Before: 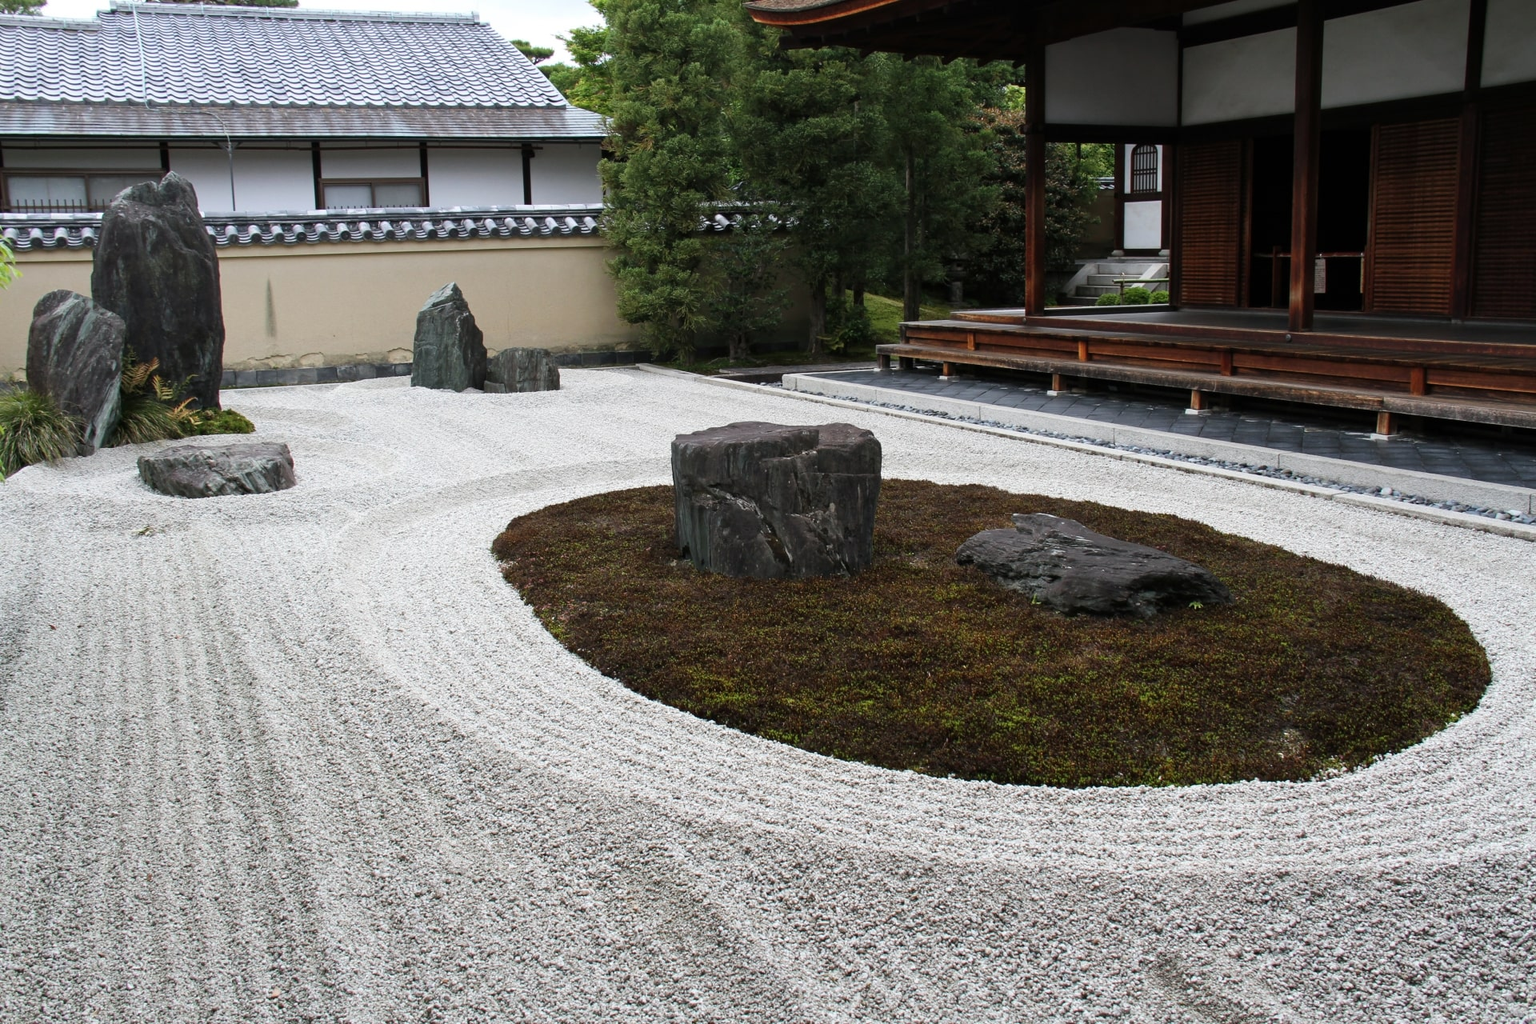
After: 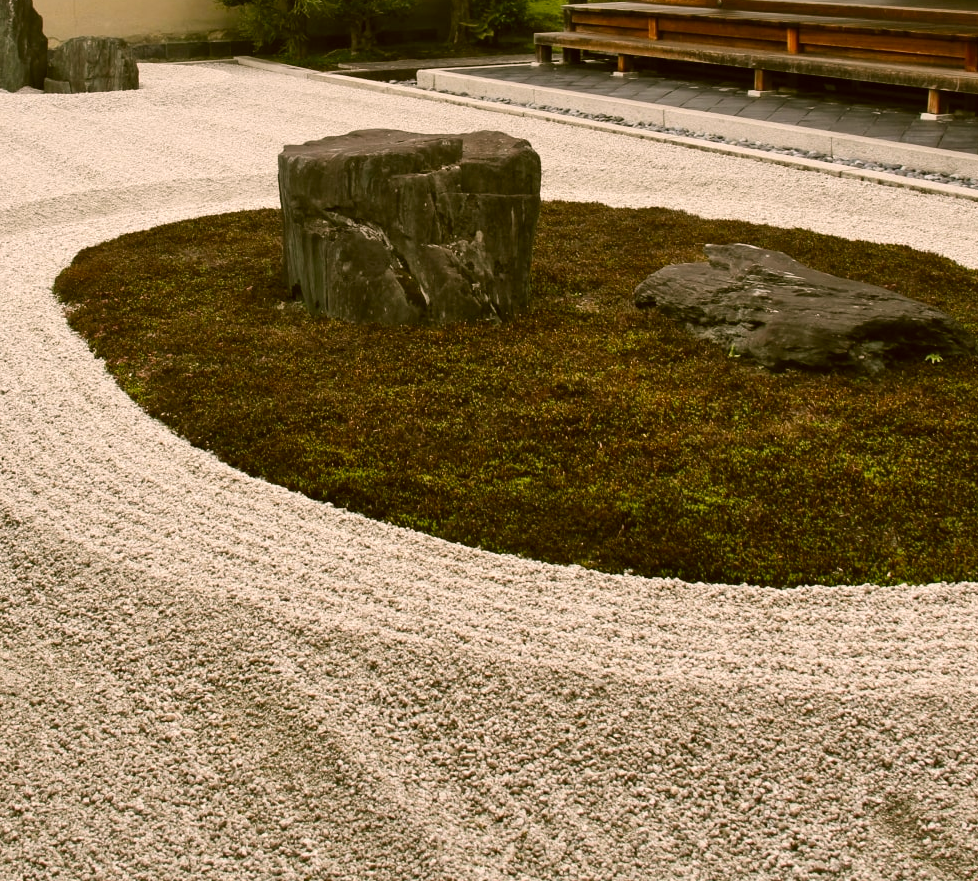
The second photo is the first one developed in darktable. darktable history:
shadows and highlights: soften with gaussian
color correction: highlights a* 8.98, highlights b* 15.09, shadows a* -0.49, shadows b* 26.52
crop and rotate: left 29.237%, top 31.152%, right 19.807%
